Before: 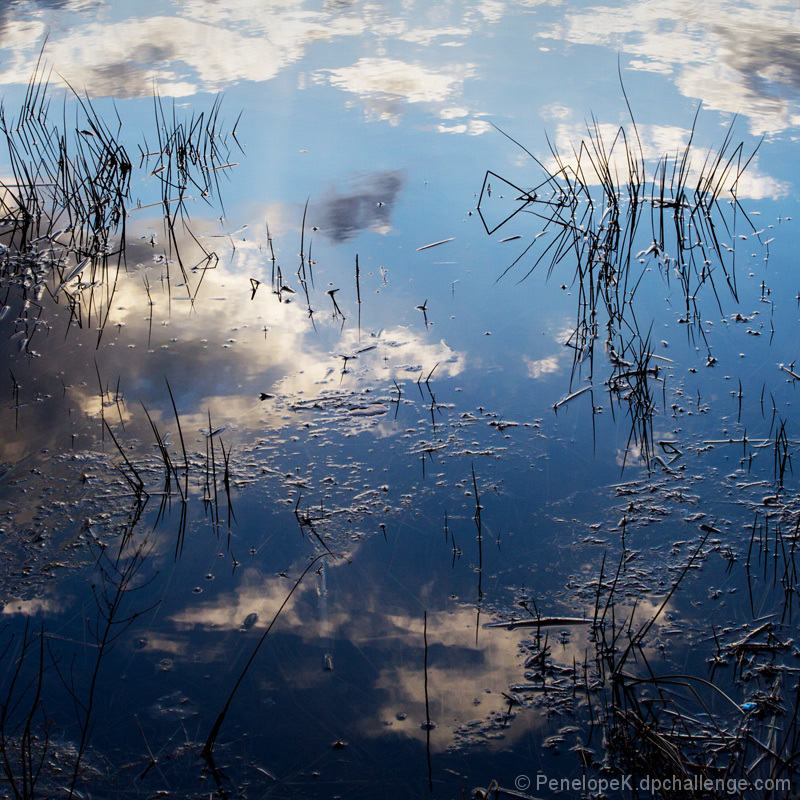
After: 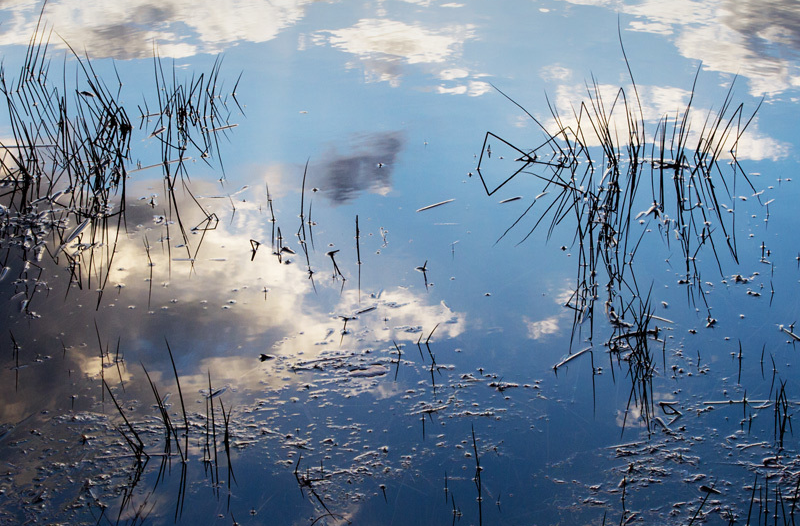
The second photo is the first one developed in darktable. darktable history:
crop and rotate: top 4.942%, bottom 29.235%
